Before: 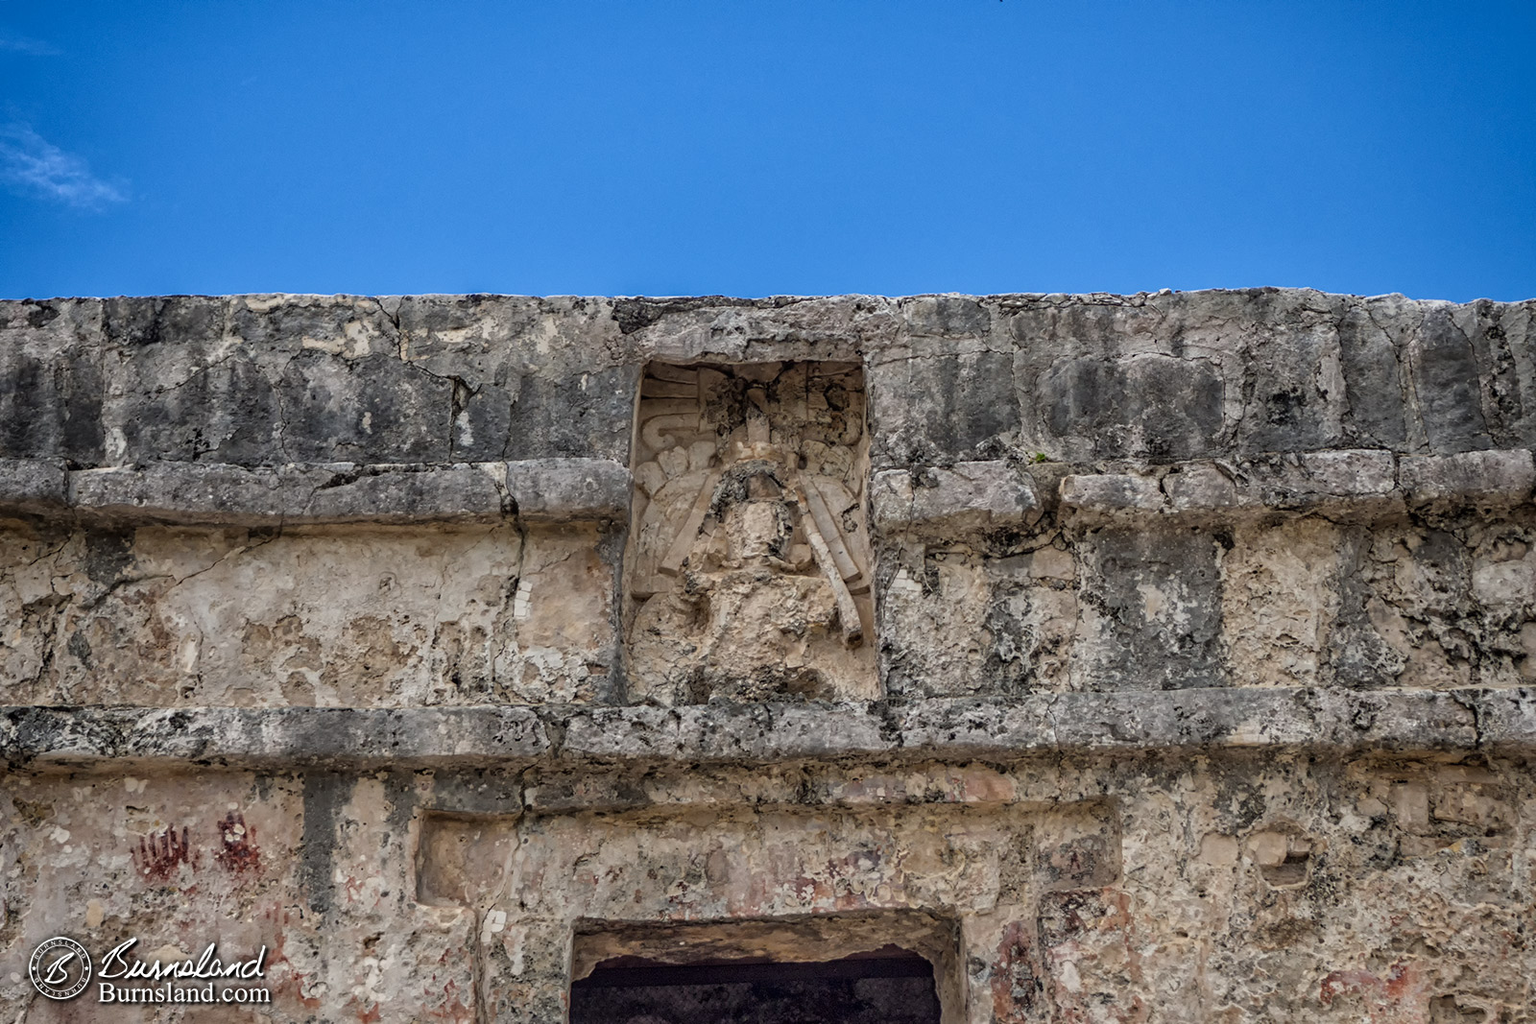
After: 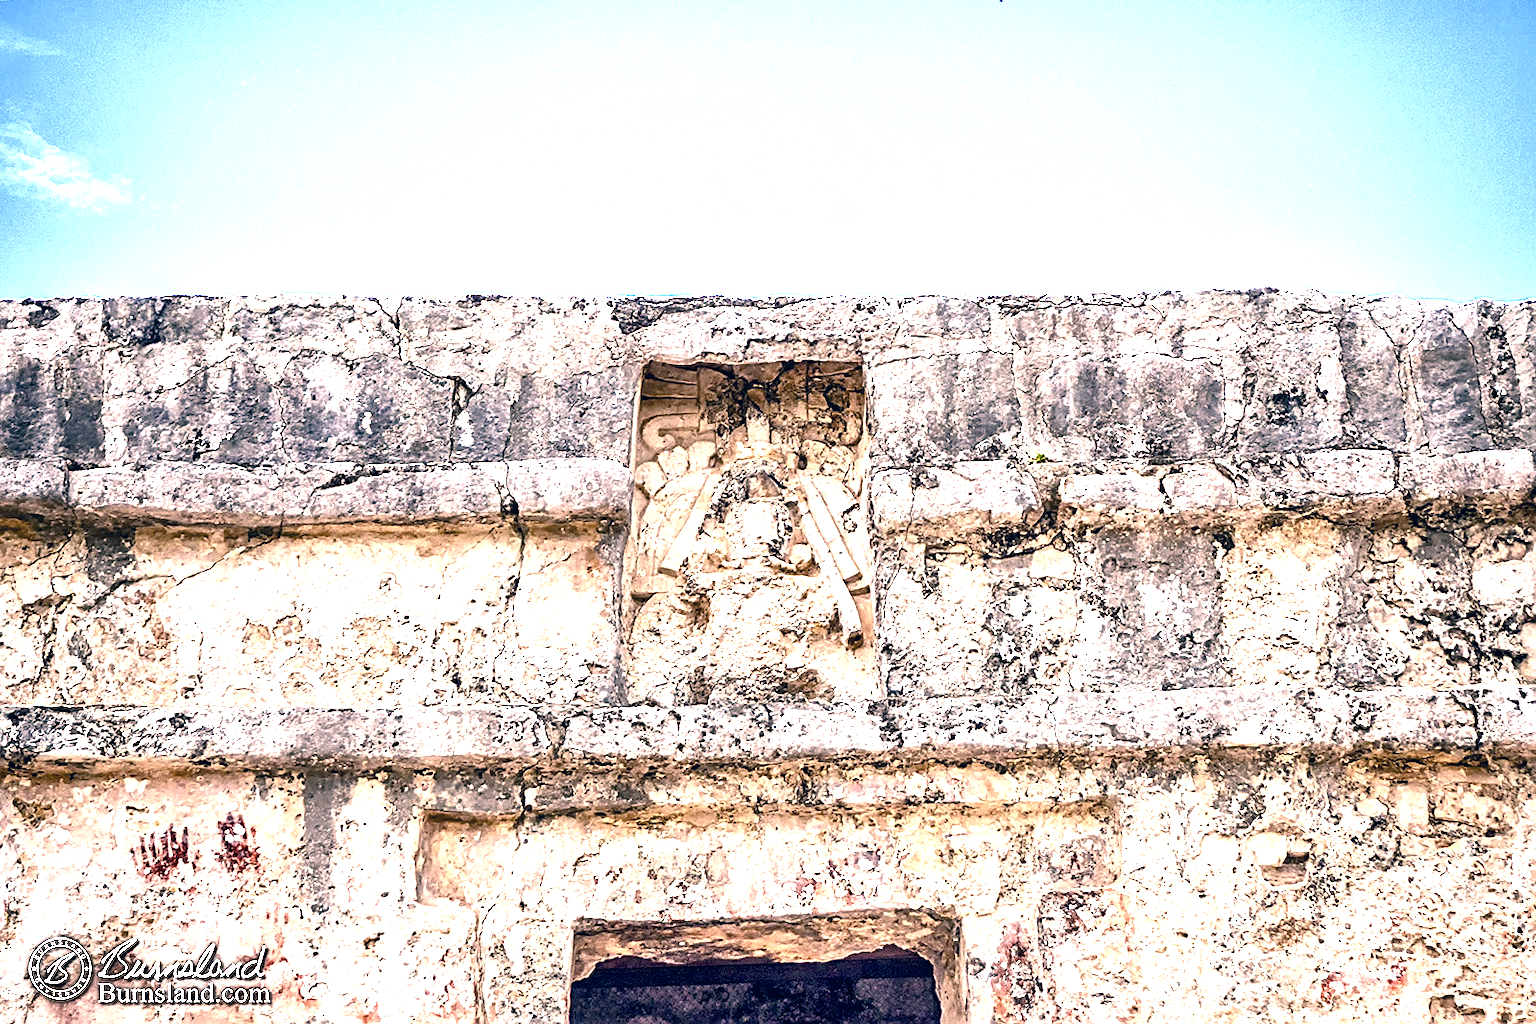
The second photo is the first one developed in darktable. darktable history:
color balance rgb: shadows lift › luminance -8.07%, shadows lift › chroma 2.3%, shadows lift › hue 167.45°, highlights gain › luminance 17.691%, linear chroma grading › global chroma -1.322%, perceptual saturation grading › global saturation 20%, perceptual saturation grading › highlights -25.183%, perceptual saturation grading › shadows 50.098%, perceptual brilliance grading › highlights 15.422%, perceptual brilliance grading › shadows -13.695%, global vibrance 16.18%, saturation formula JzAzBz (2021)
sharpen: on, module defaults
color correction: highlights a* 14.33, highlights b* 6.12, shadows a* -4.99, shadows b* -15.59, saturation 0.852
exposure: exposure 2.001 EV, compensate exposure bias true, compensate highlight preservation false
